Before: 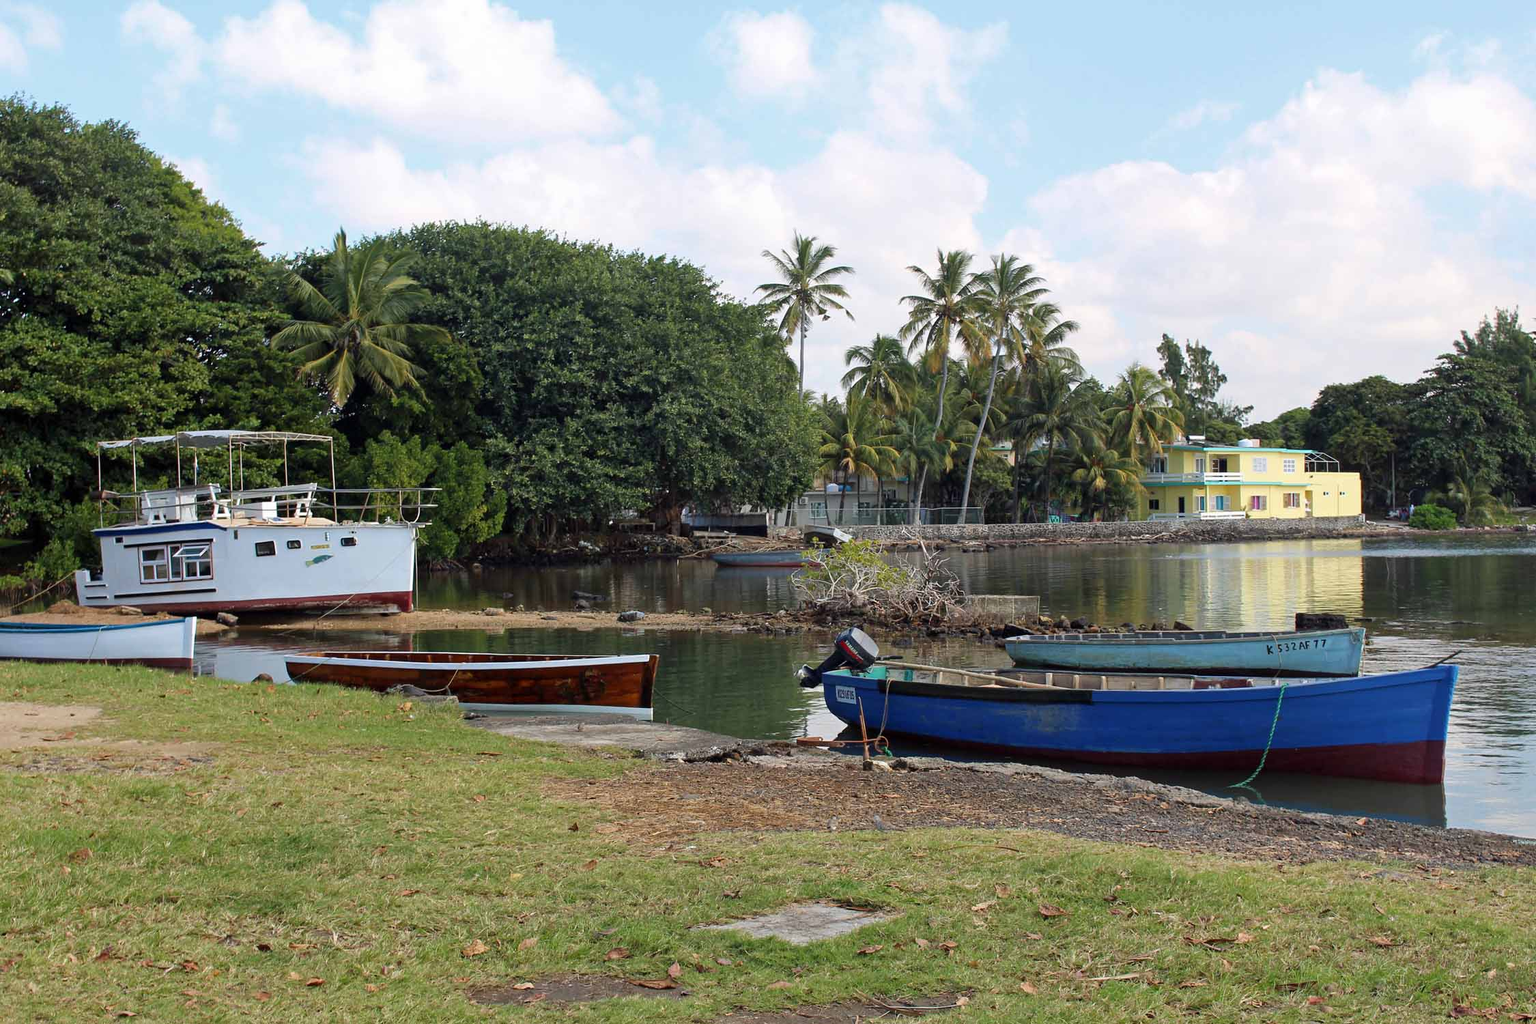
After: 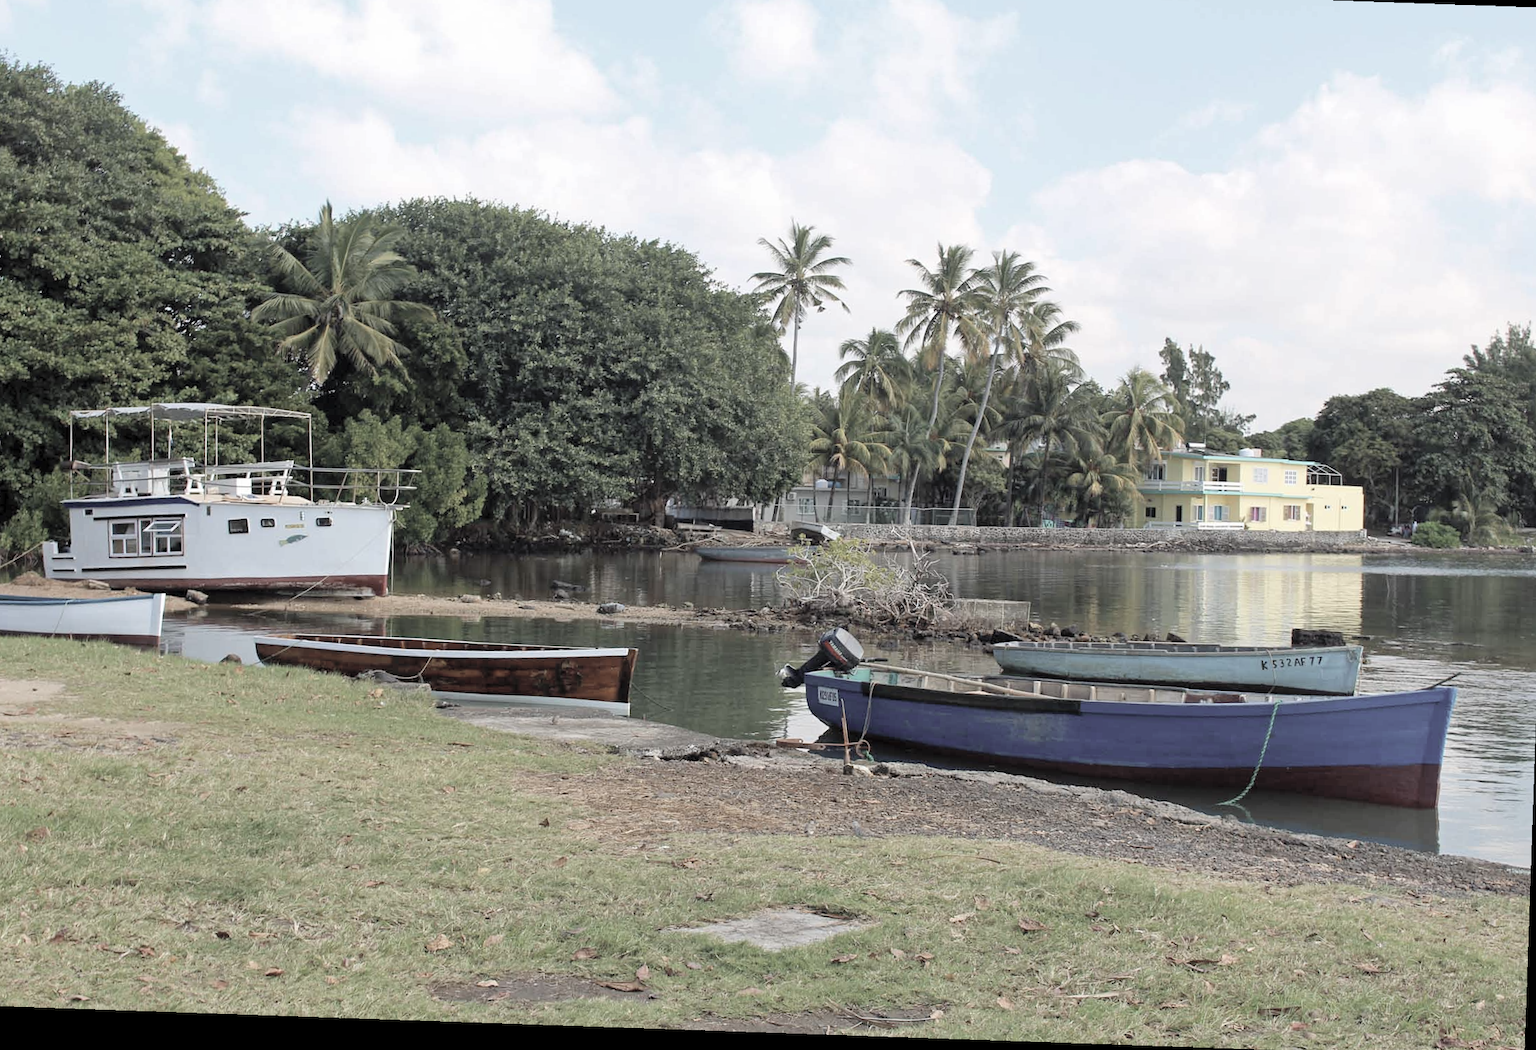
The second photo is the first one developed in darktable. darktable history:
contrast brightness saturation: brightness 0.187, saturation -0.519
crop and rotate: angle -1.97°, left 3.139%, top 4.198%, right 1.455%, bottom 0.606%
